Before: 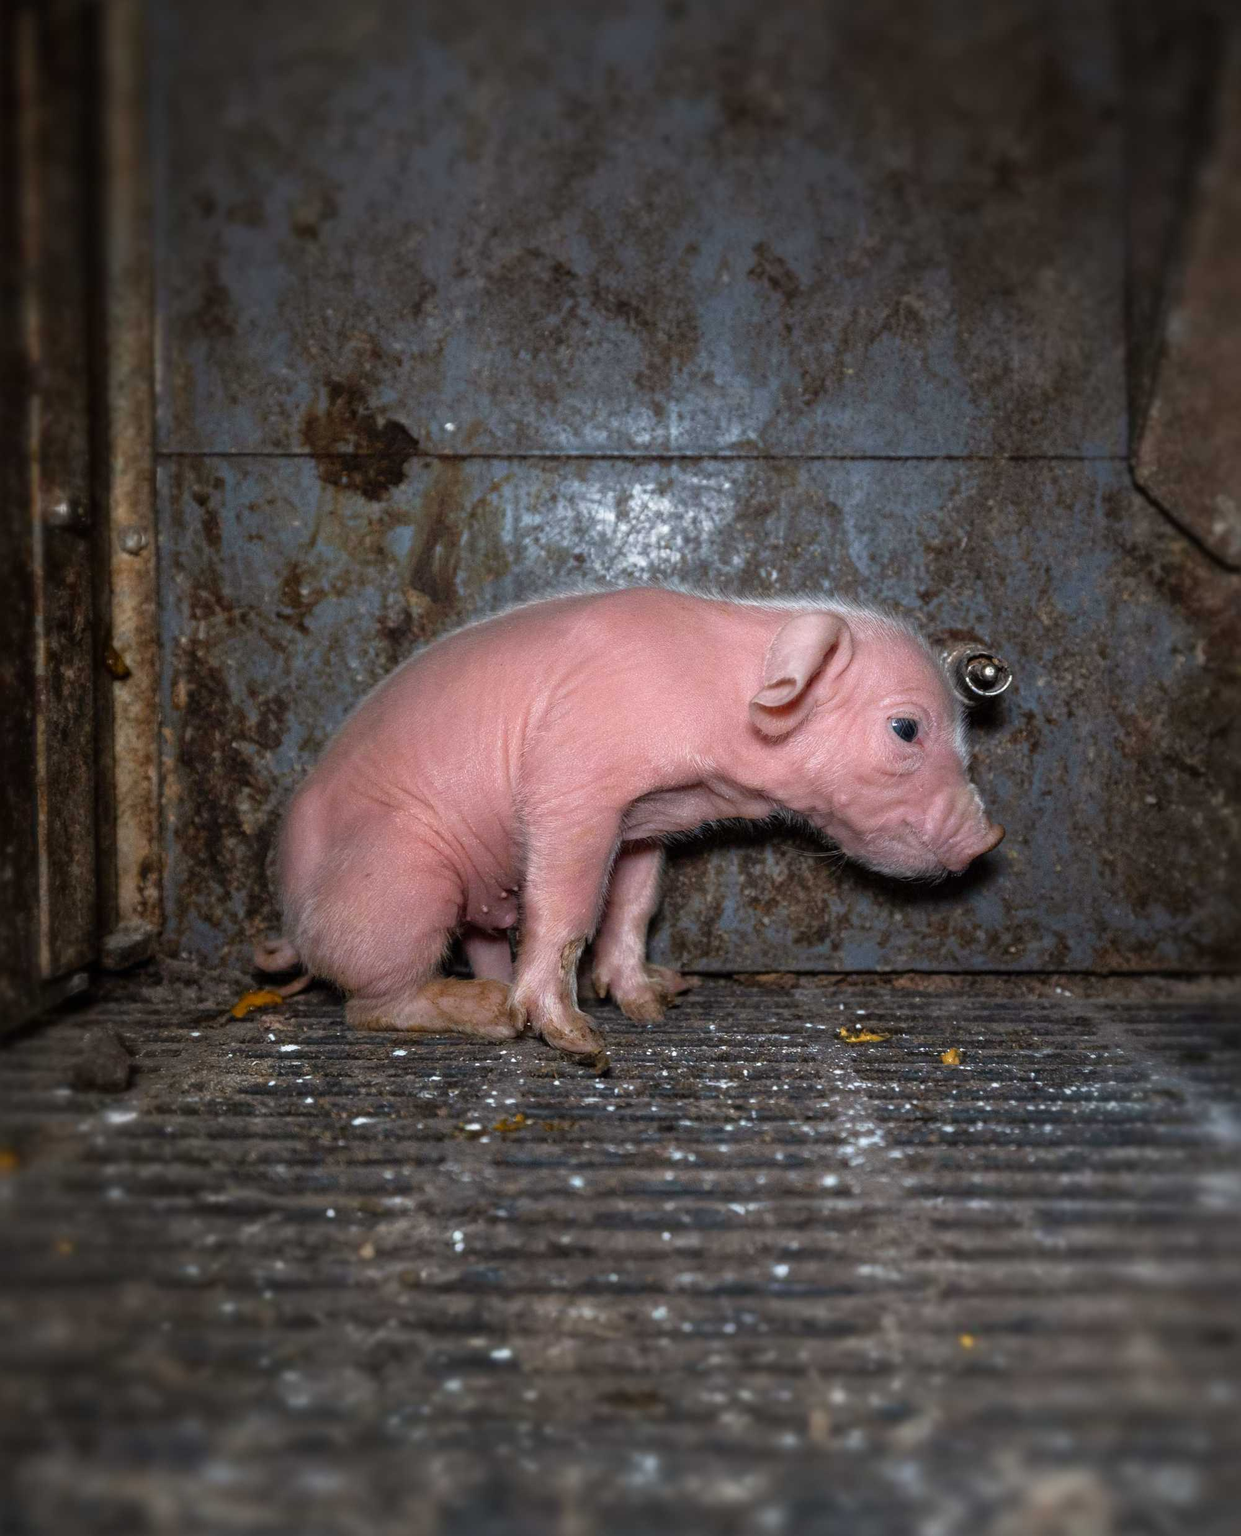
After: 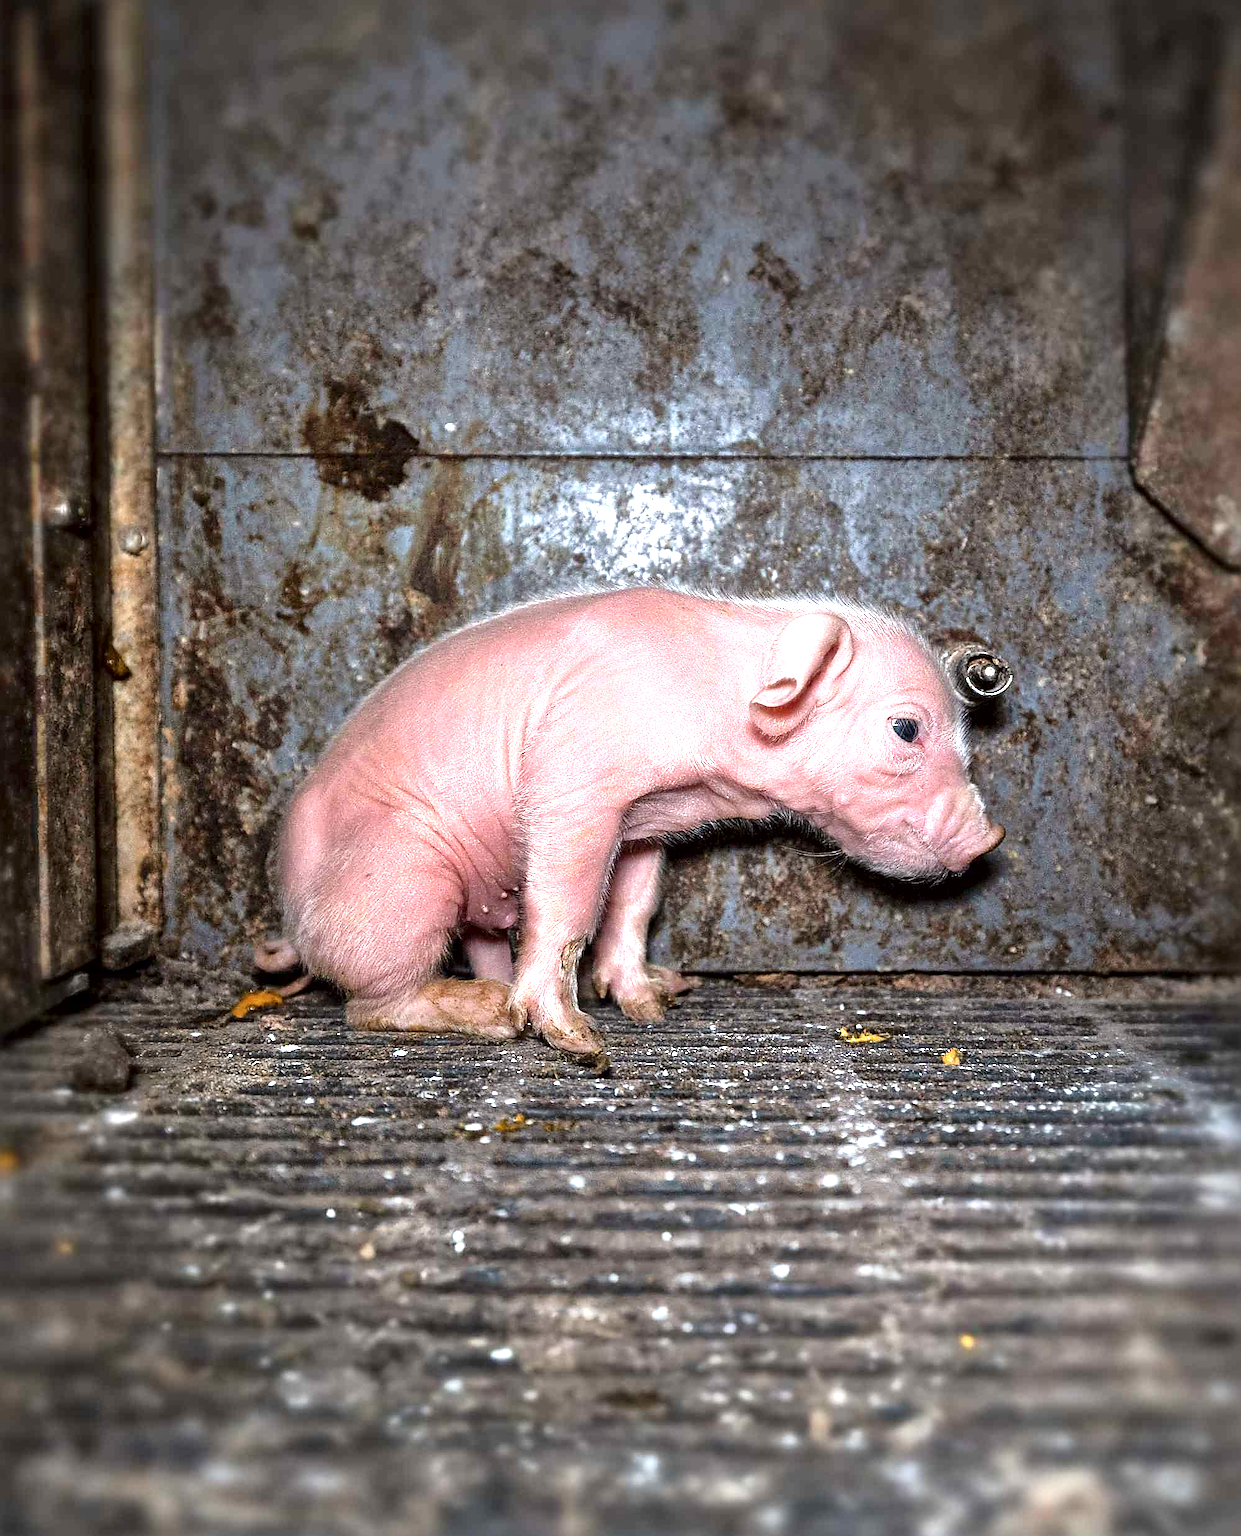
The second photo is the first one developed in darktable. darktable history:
exposure: exposure 1.258 EV, compensate highlight preservation false
local contrast: mode bilateral grid, contrast 25, coarseness 61, detail 152%, midtone range 0.2
sharpen: radius 1.409, amount 1.26, threshold 0.738
